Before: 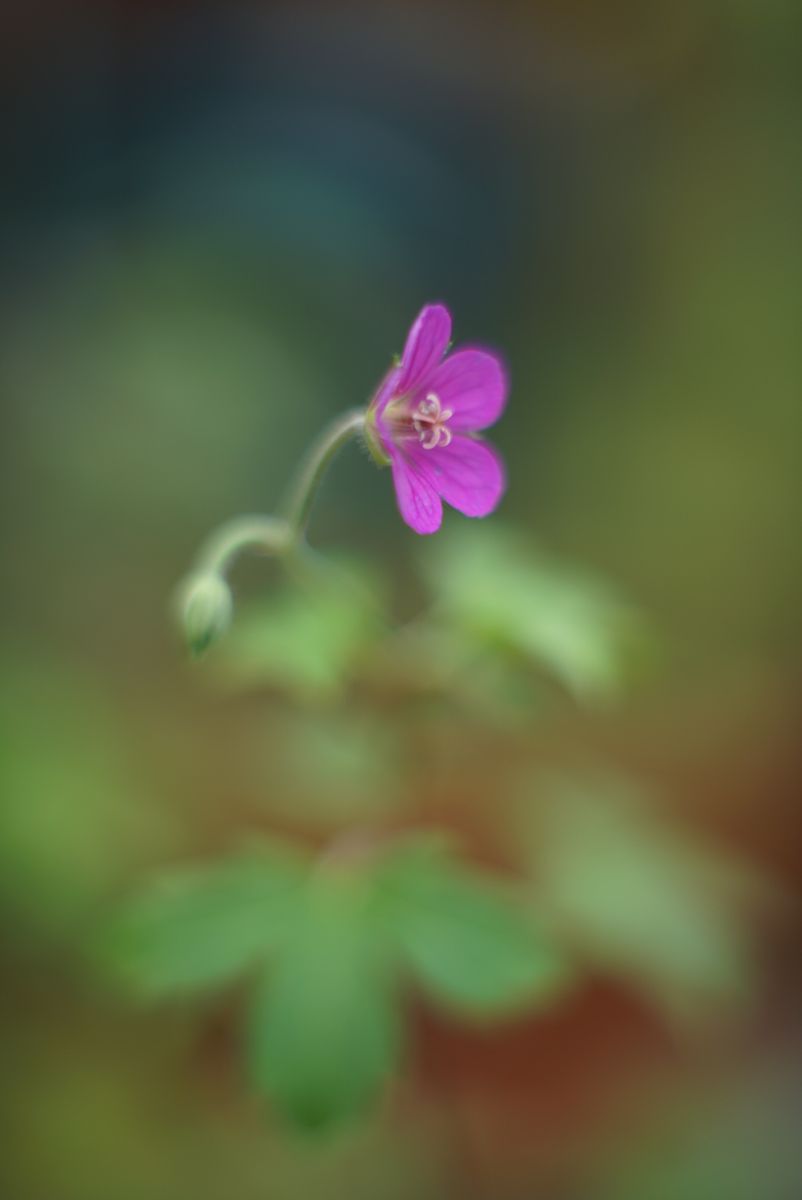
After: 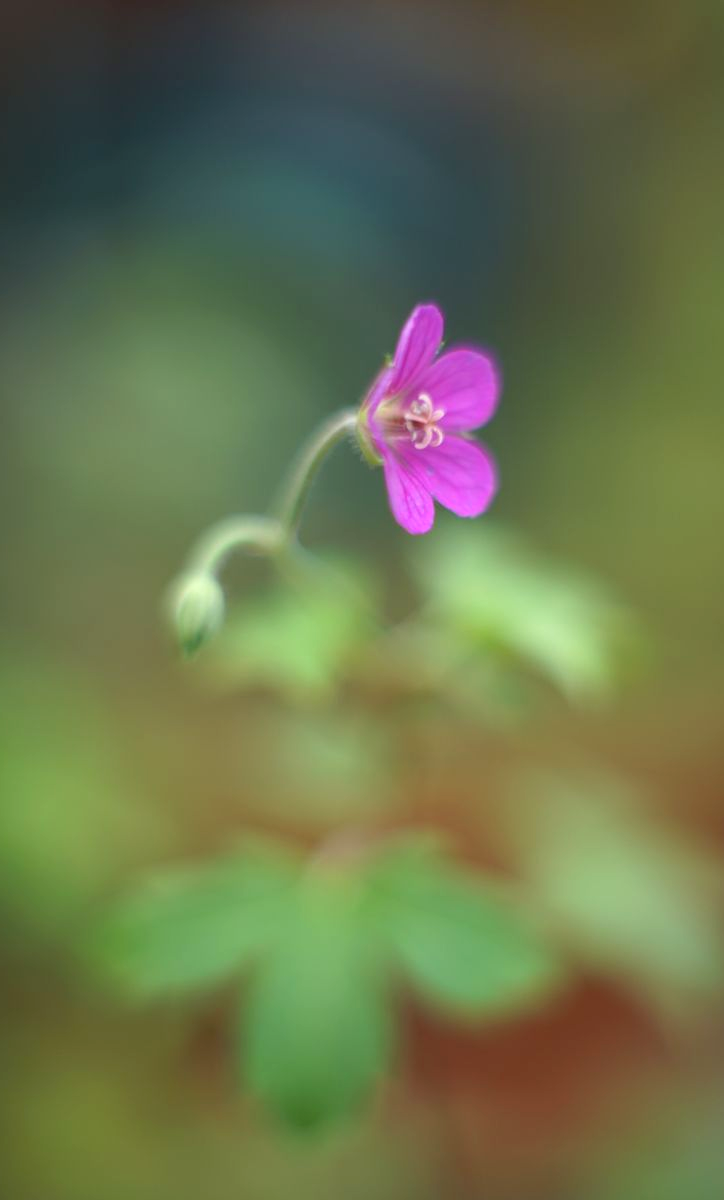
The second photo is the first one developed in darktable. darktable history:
crop and rotate: left 1.035%, right 8.603%
exposure: black level correction 0.001, exposure 0.499 EV, compensate exposure bias true, compensate highlight preservation false
